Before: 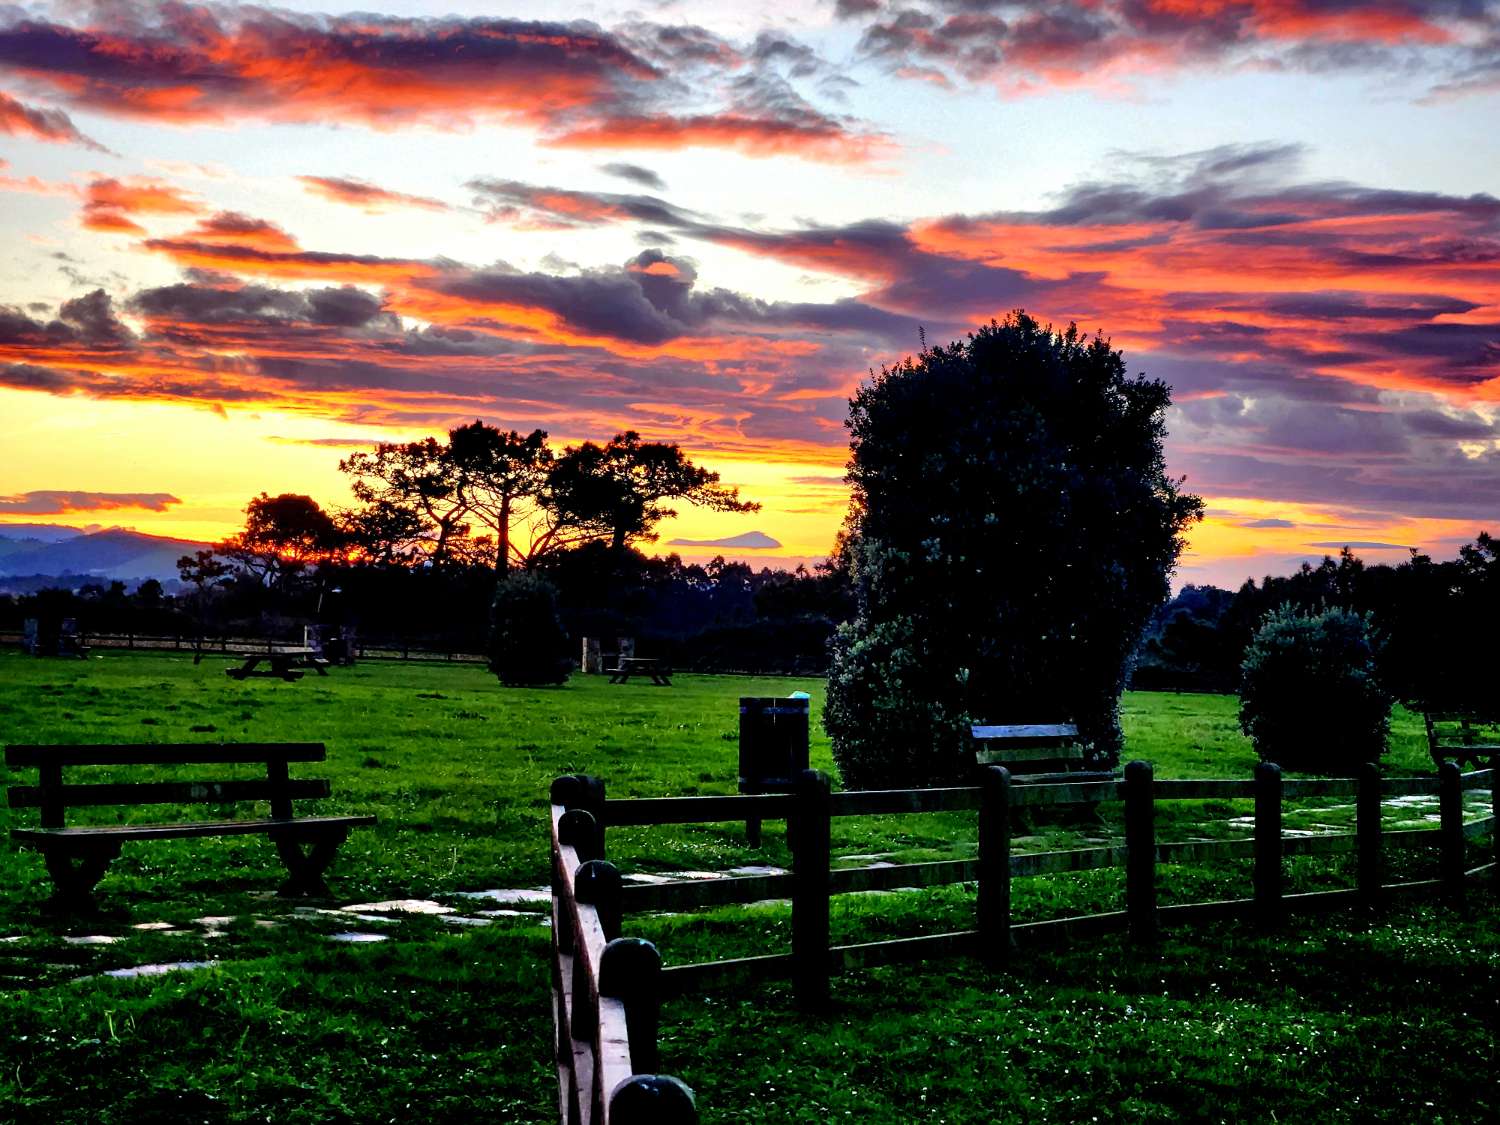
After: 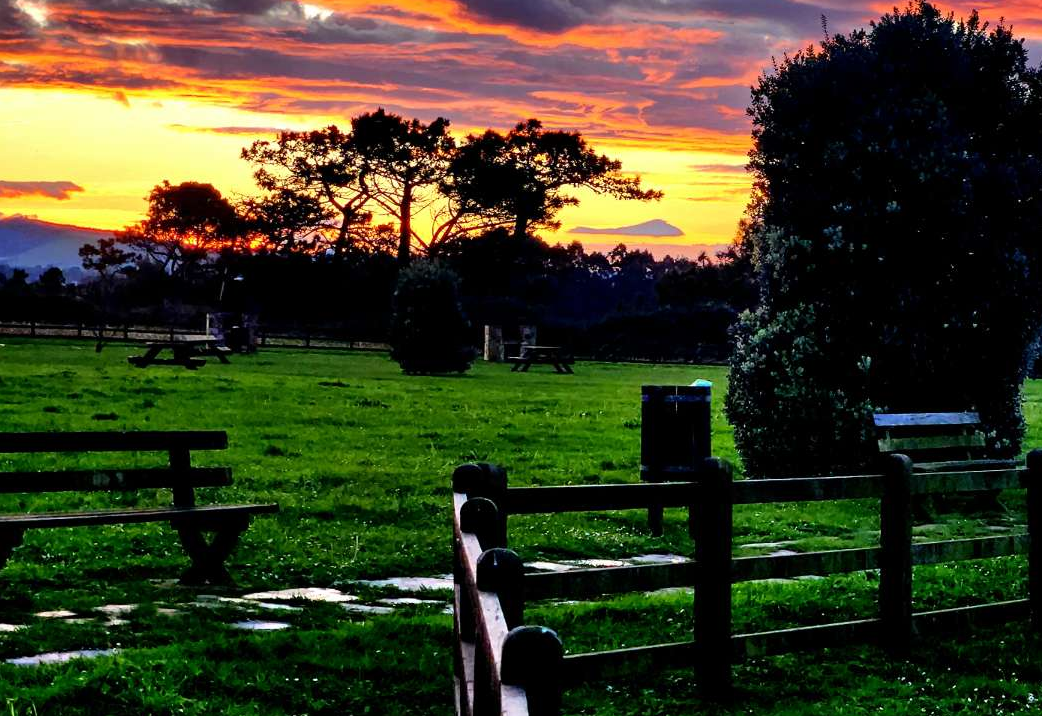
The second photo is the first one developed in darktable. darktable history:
crop: left 6.599%, top 27.817%, right 23.924%, bottom 8.492%
